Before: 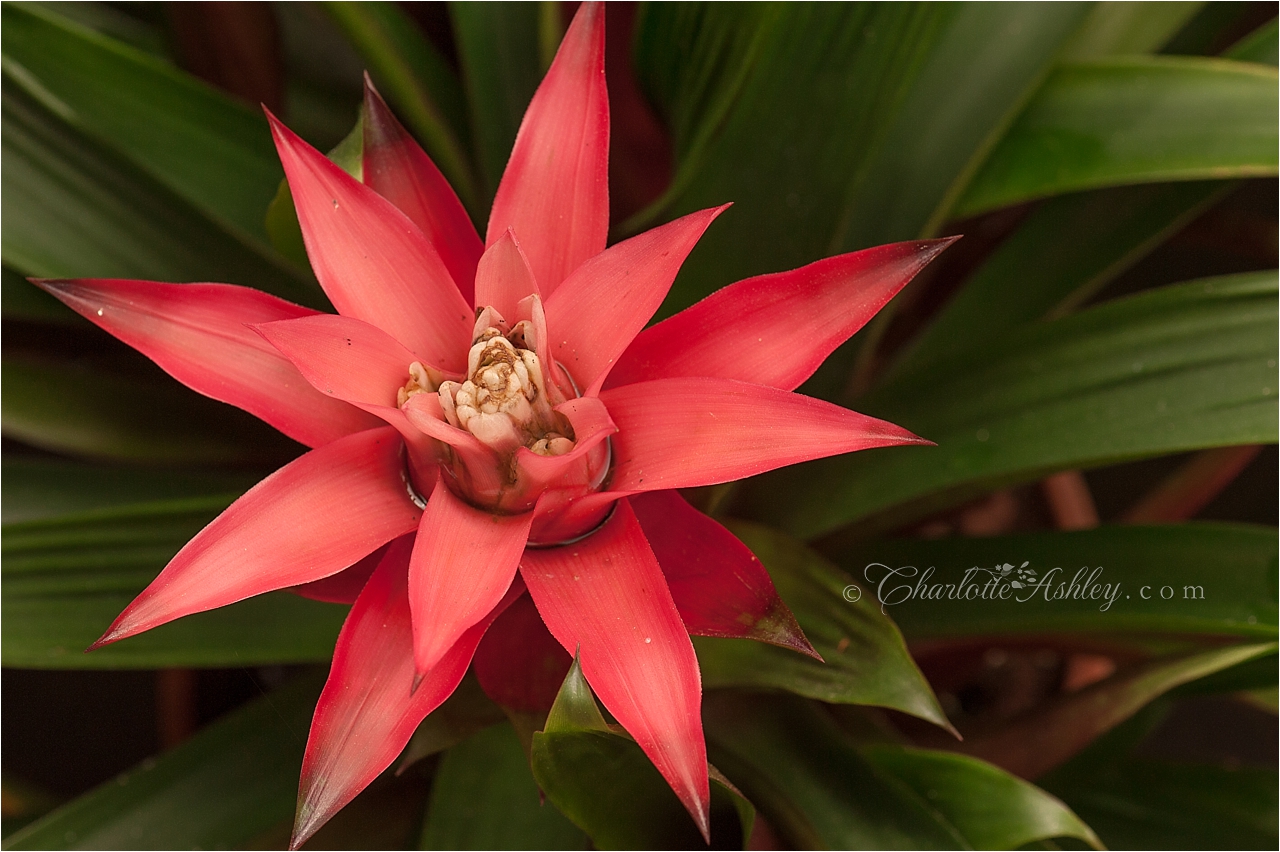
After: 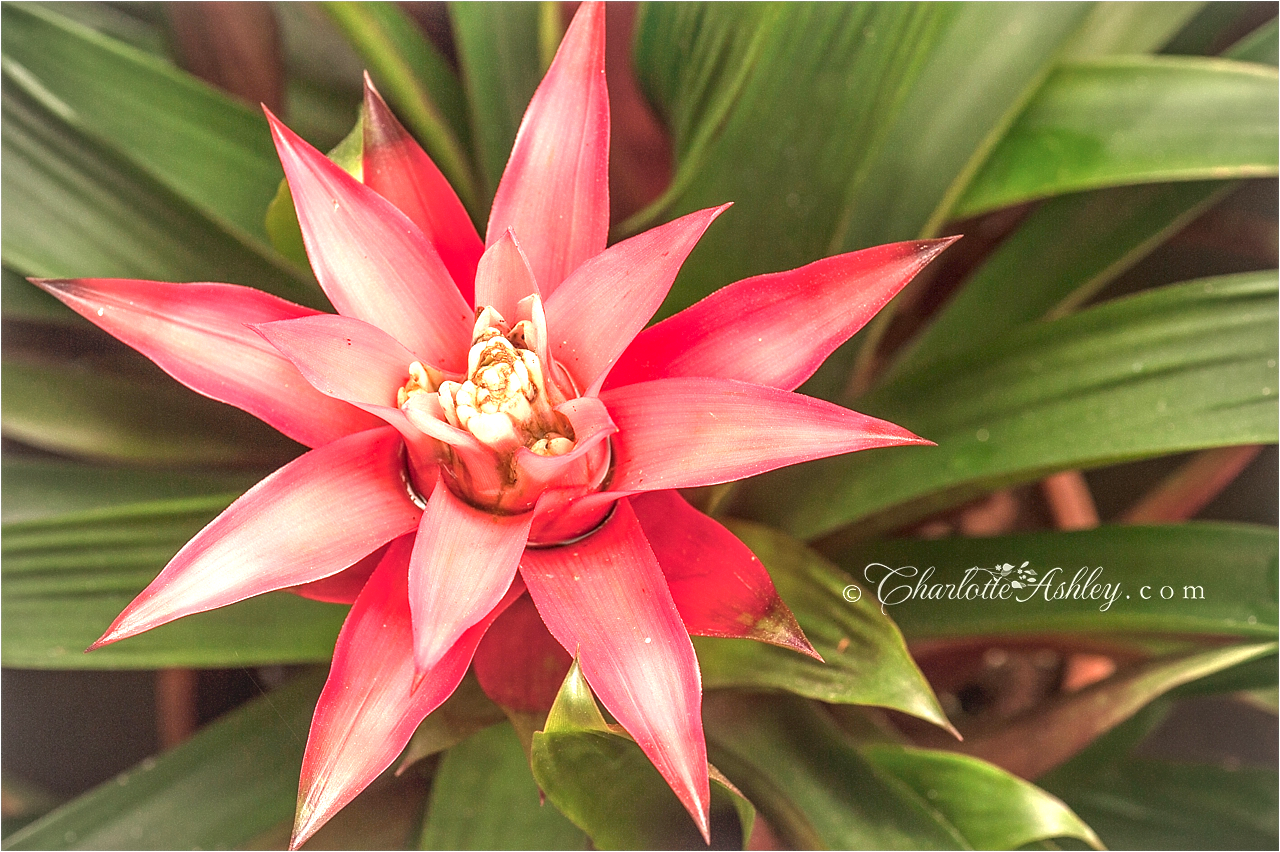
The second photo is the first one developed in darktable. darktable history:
exposure: black level correction 0, exposure 1.75 EV, compensate exposure bias true, compensate highlight preservation false
local contrast: detail 130%
vignetting: on, module defaults
